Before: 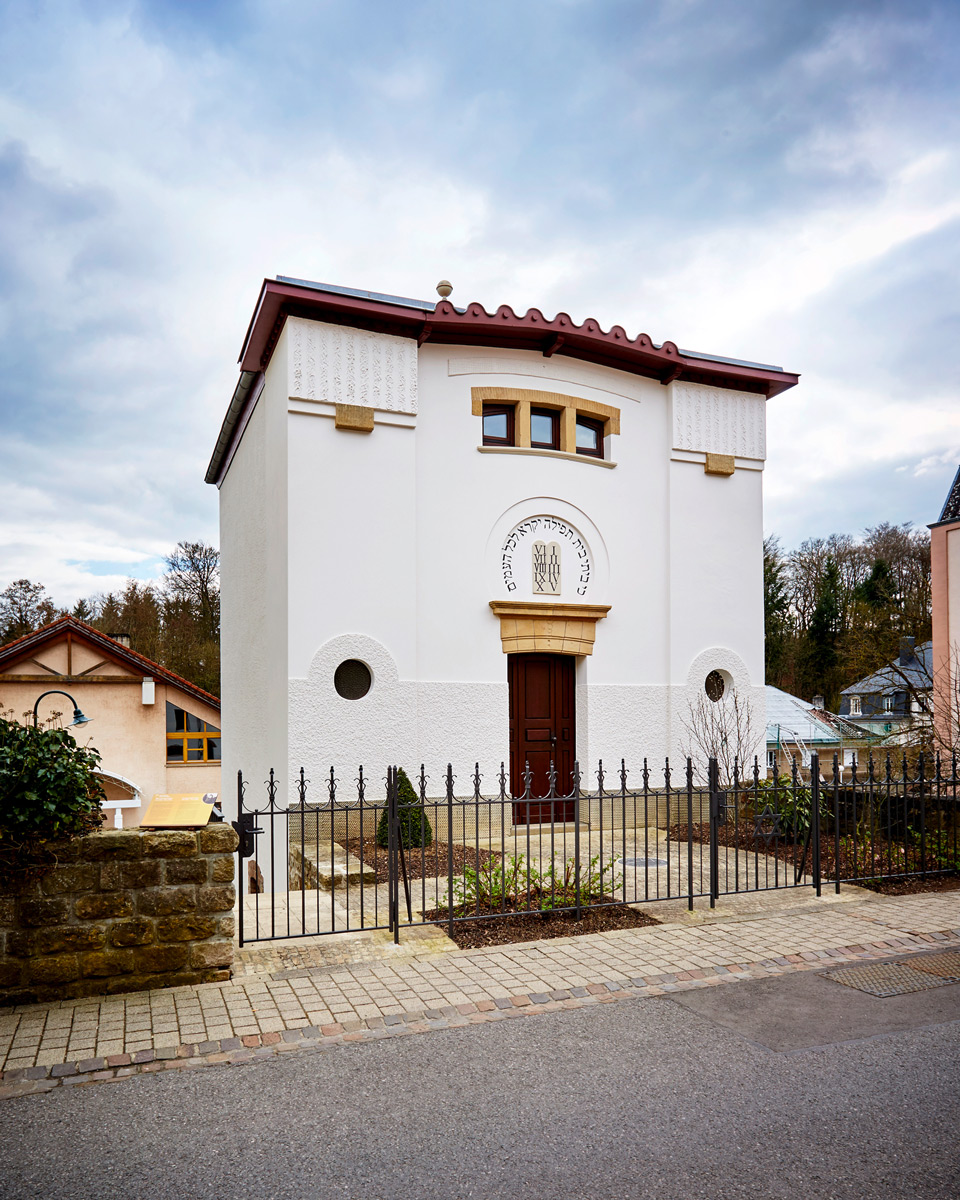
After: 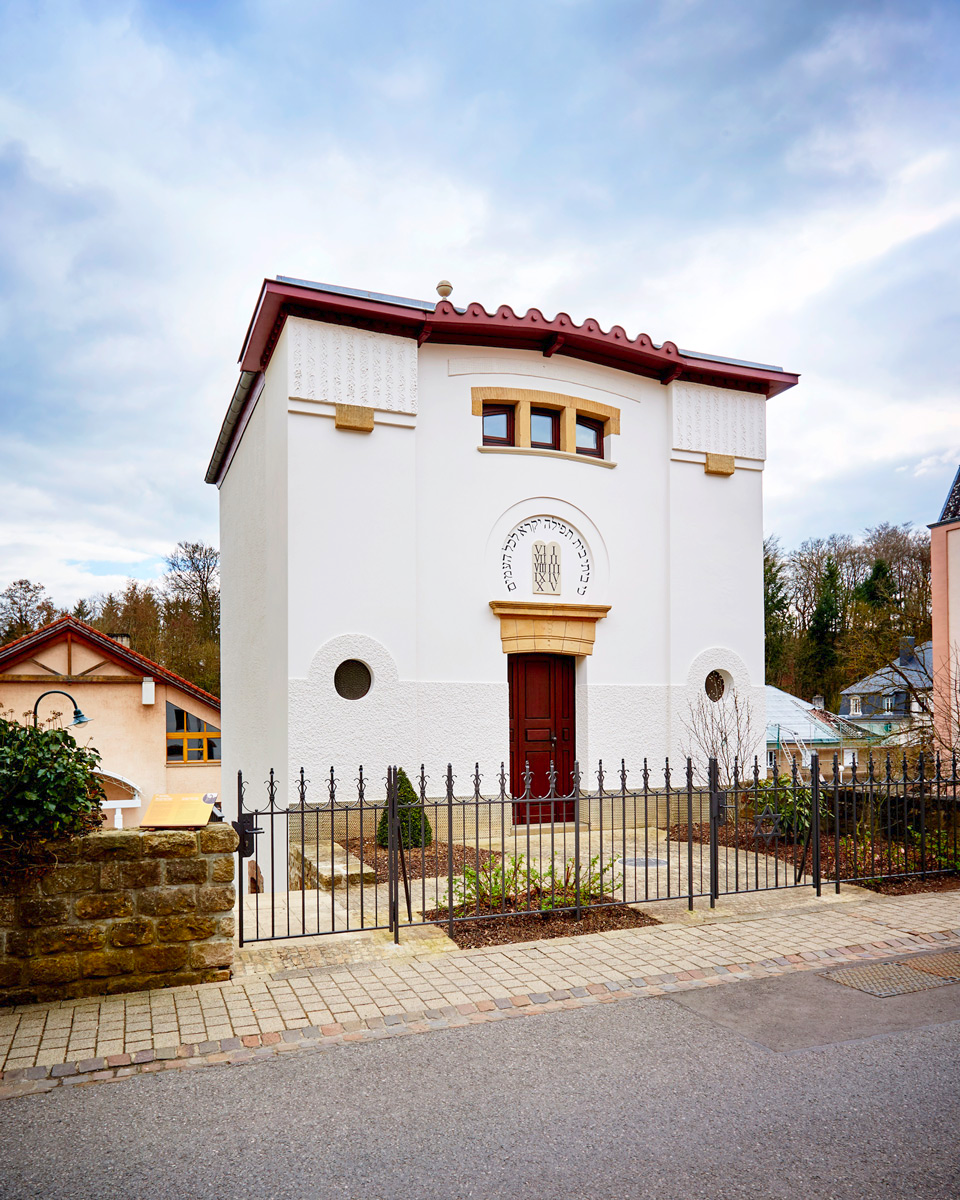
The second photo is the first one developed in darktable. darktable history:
levels: levels [0, 0.445, 1]
